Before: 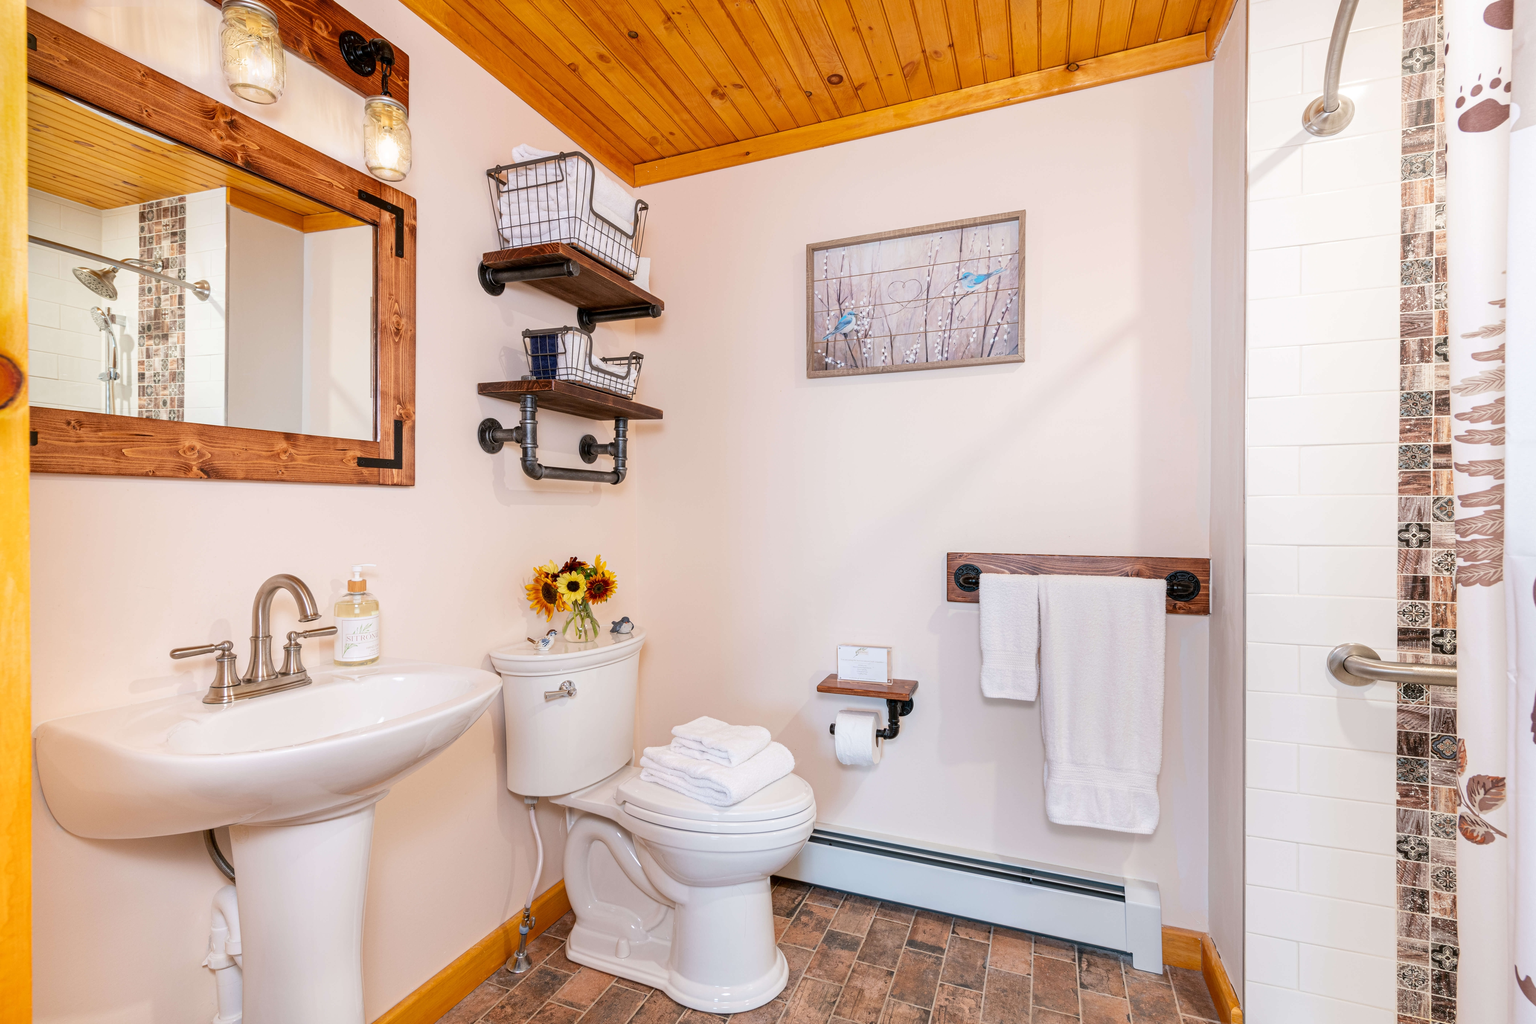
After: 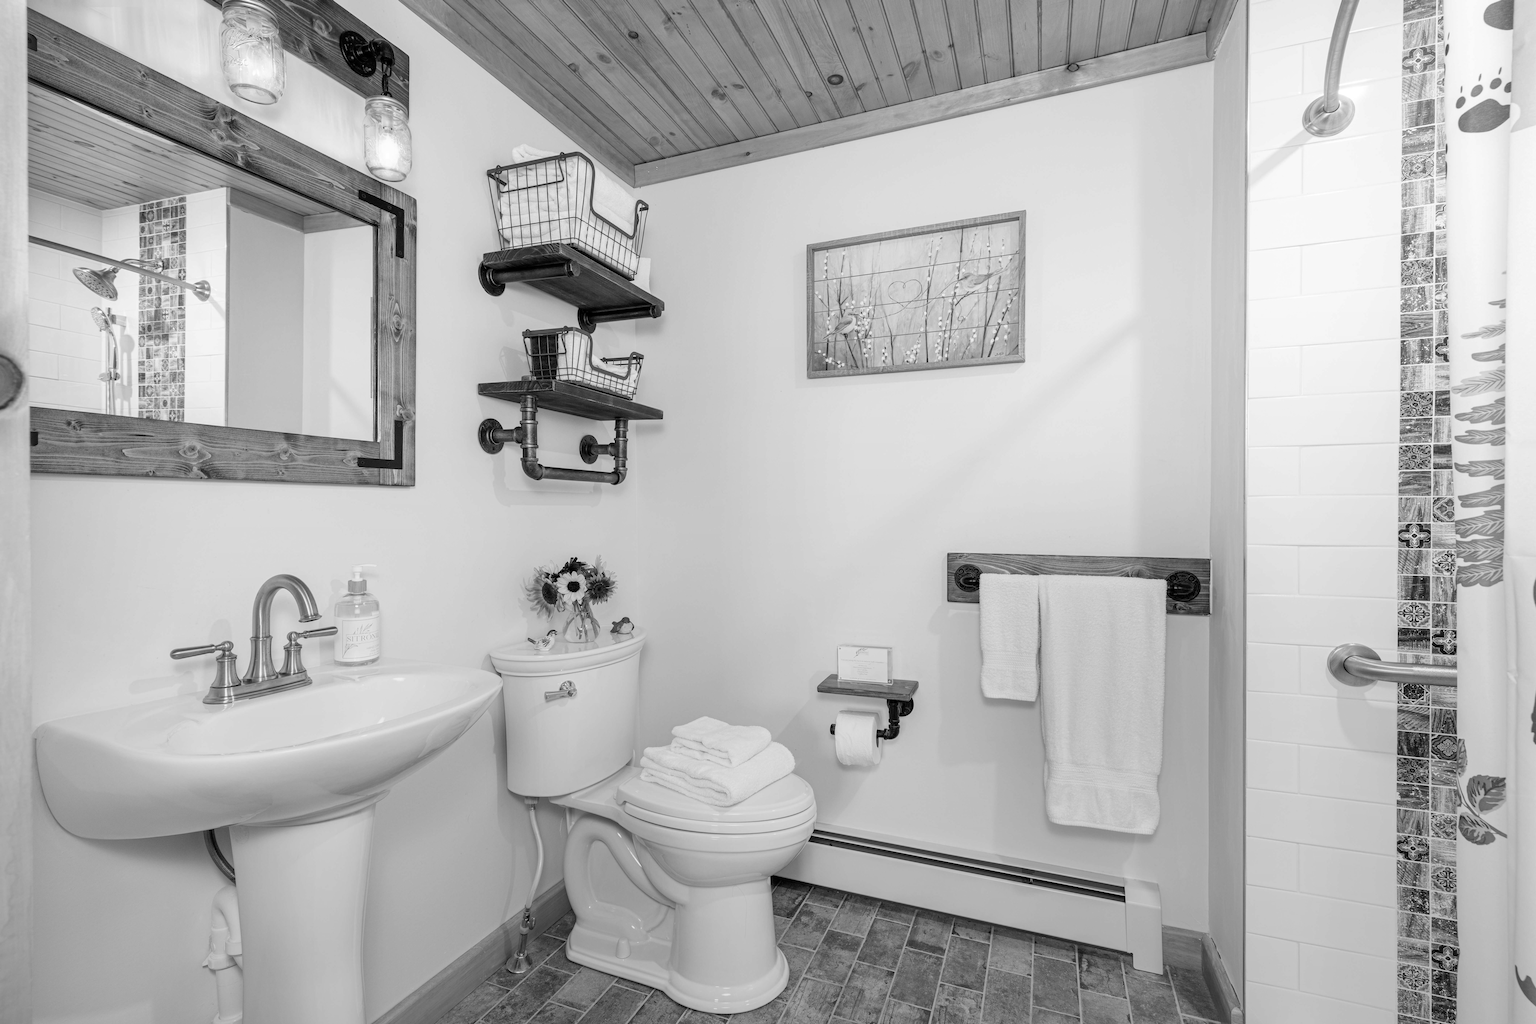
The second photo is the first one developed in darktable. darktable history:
monochrome: on, module defaults
color correction: highlights a* -6.69, highlights b* 0.49
graduated density: rotation -180°, offset 24.95
